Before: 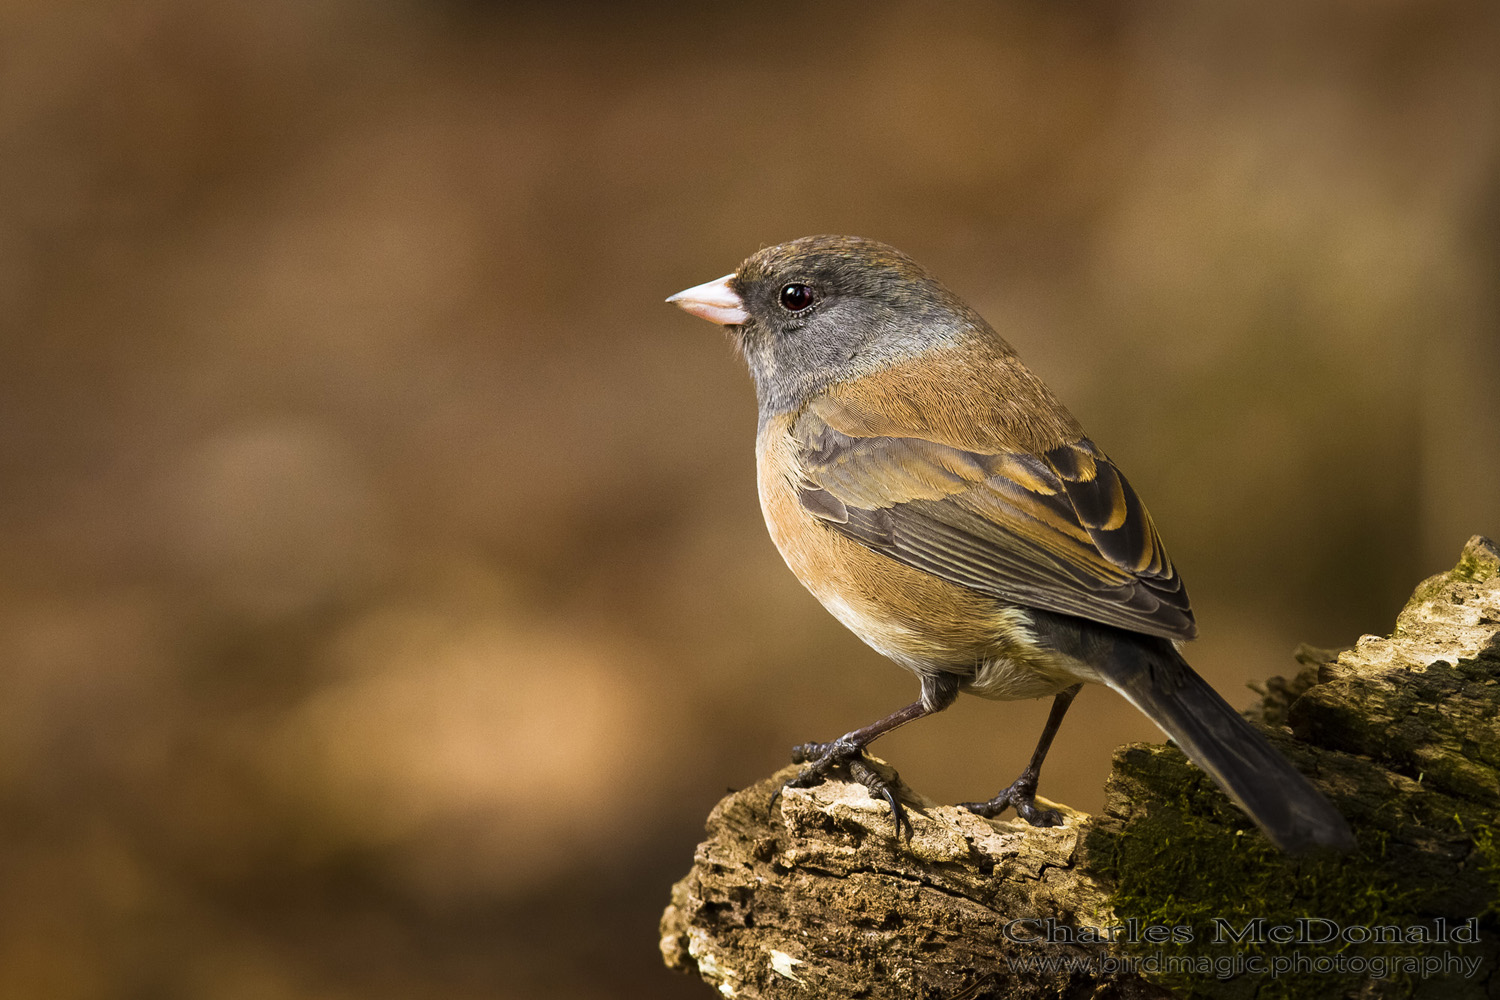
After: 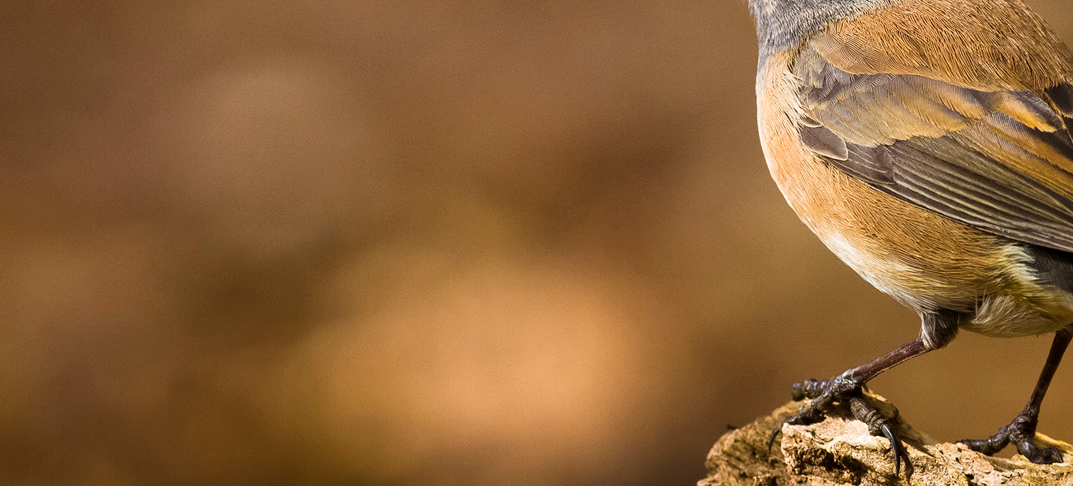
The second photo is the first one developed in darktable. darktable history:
crop: top 36.368%, right 28.419%, bottom 15.011%
